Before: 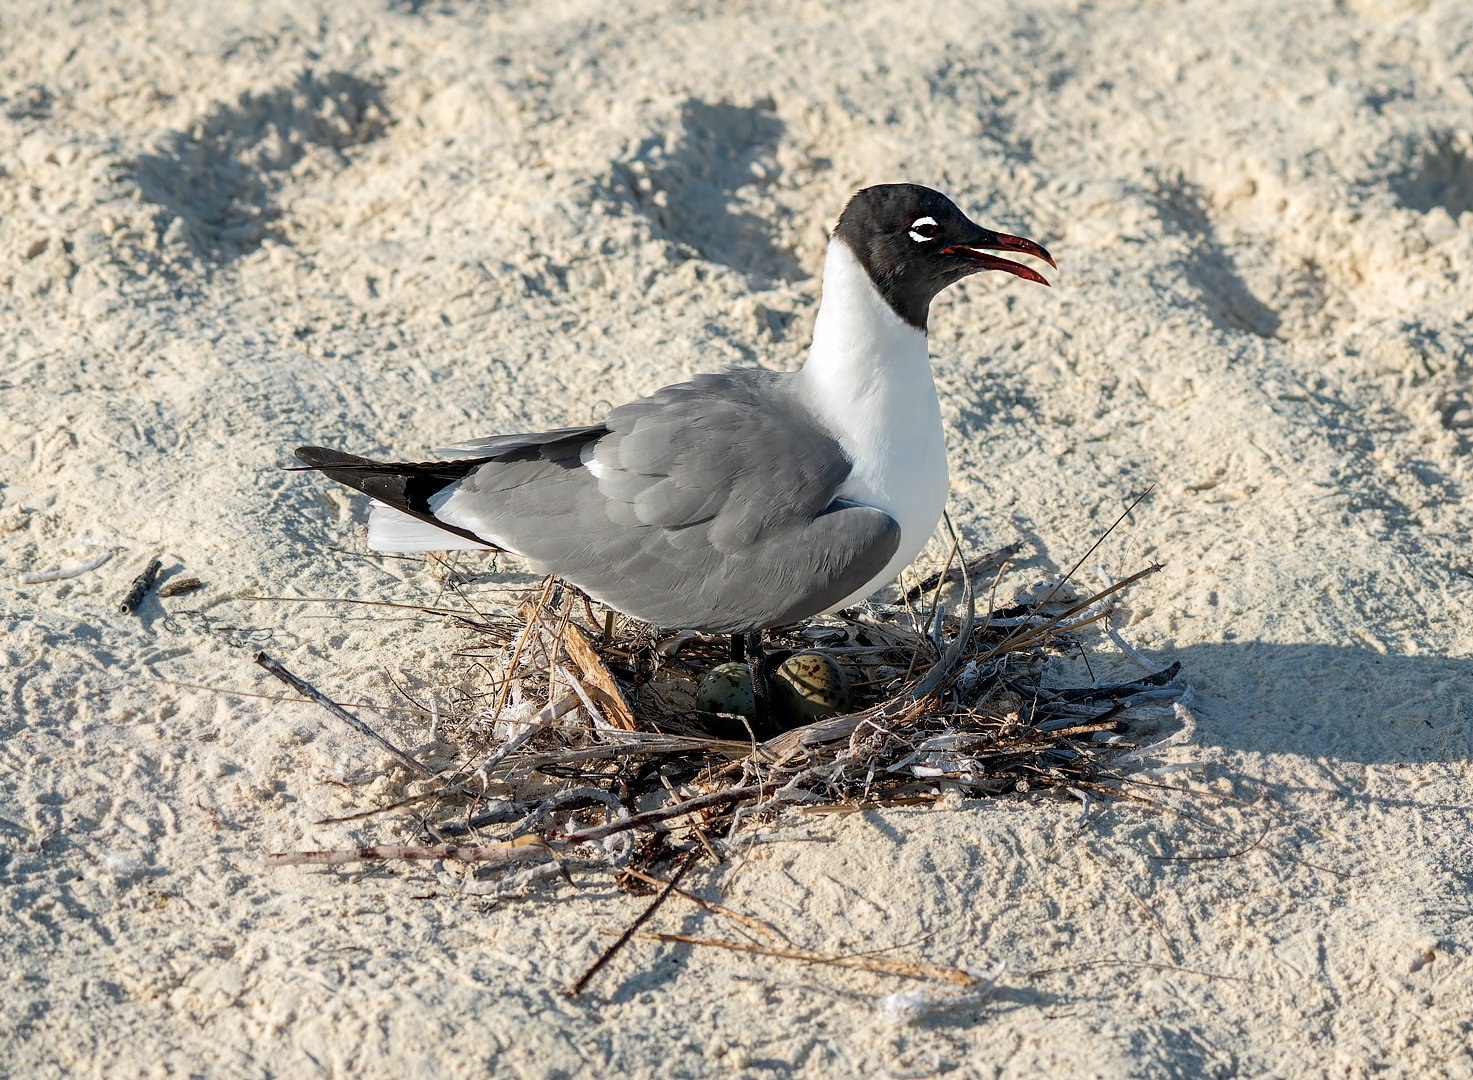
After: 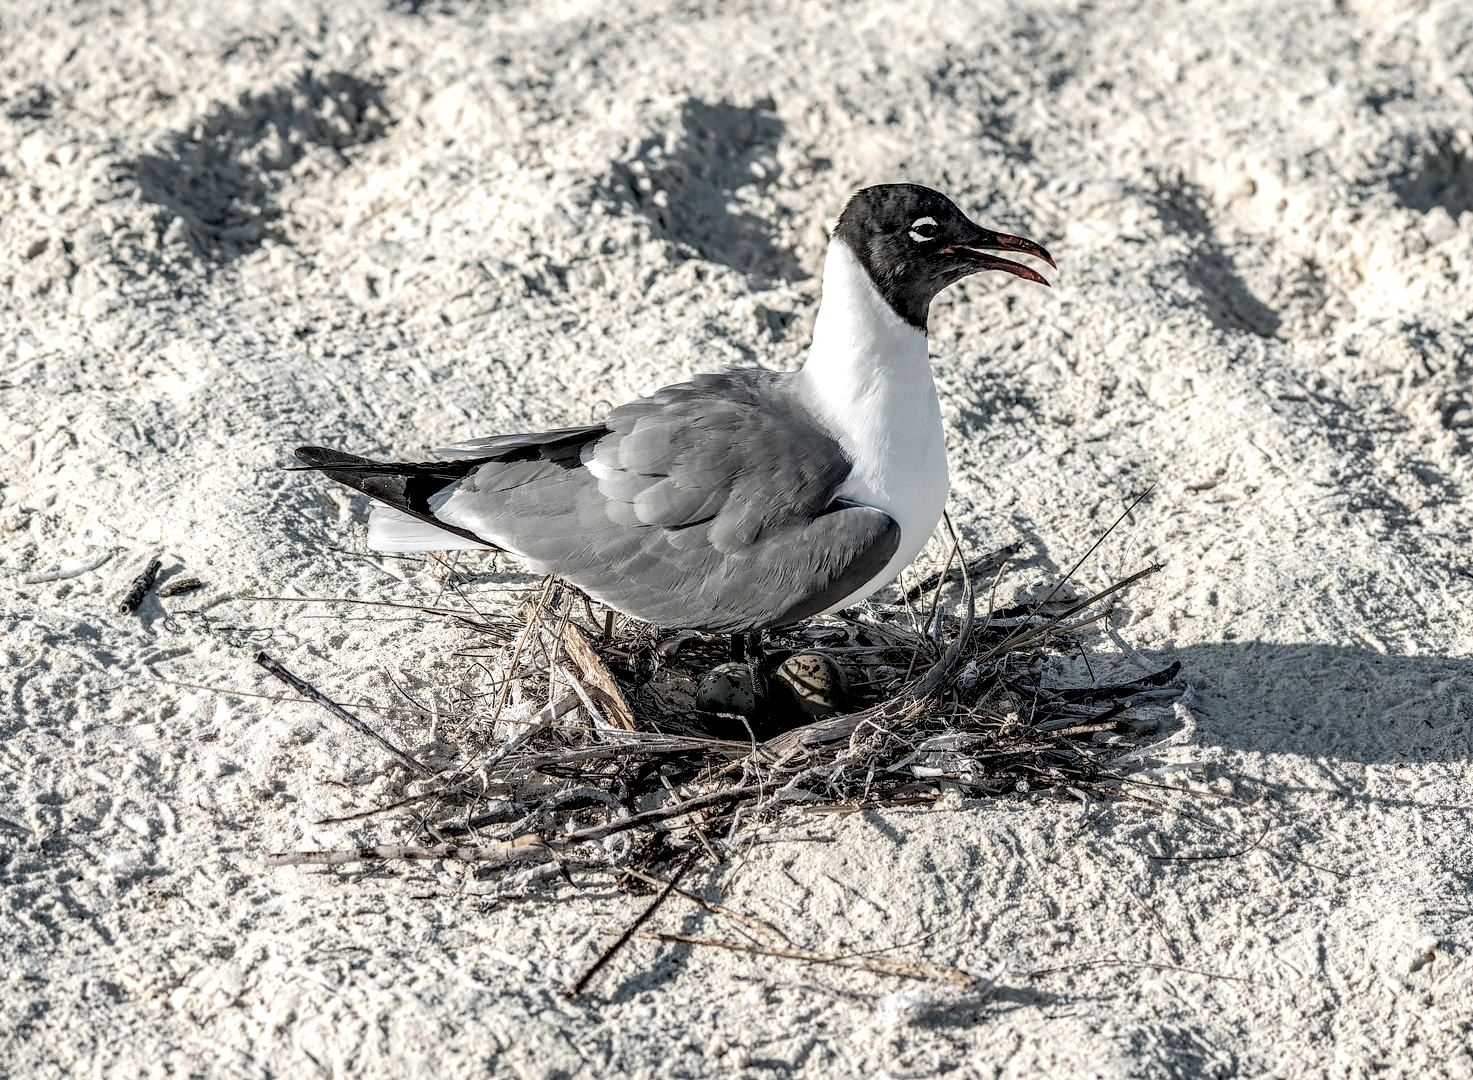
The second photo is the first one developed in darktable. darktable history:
local contrast: highlights 17%, detail 185%
haze removal: compatibility mode true, adaptive false
contrast brightness saturation: brightness 0.184, saturation -0.491
